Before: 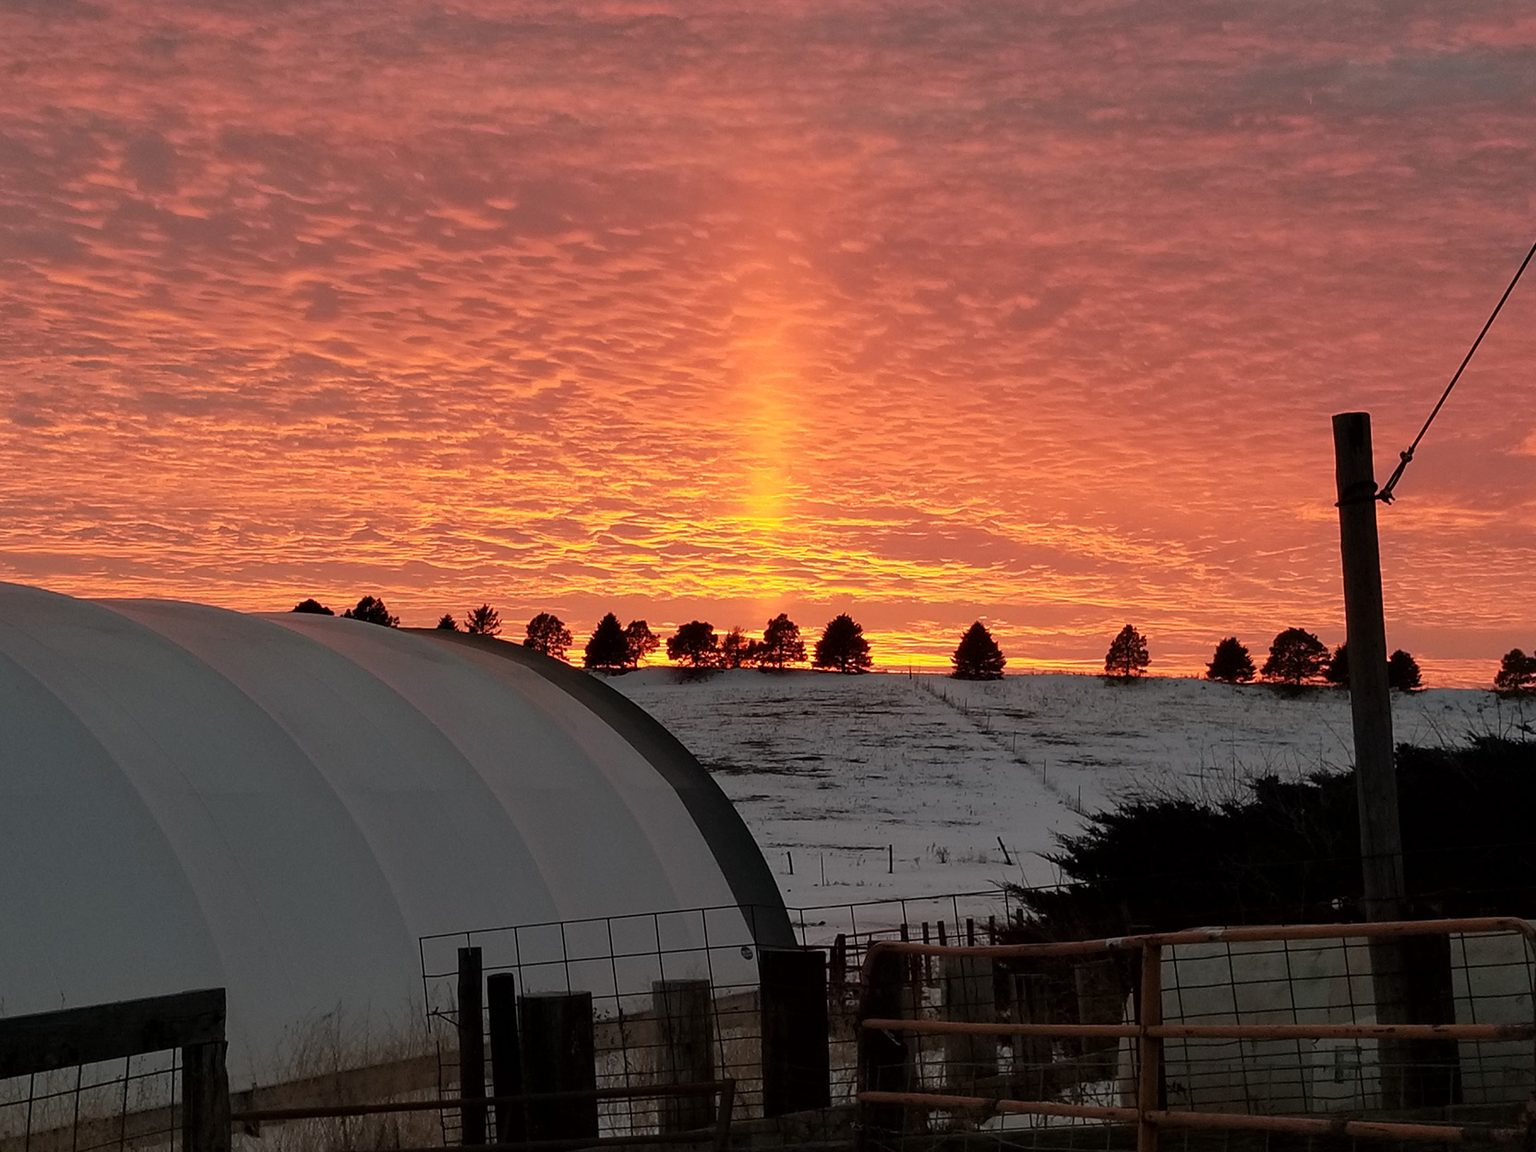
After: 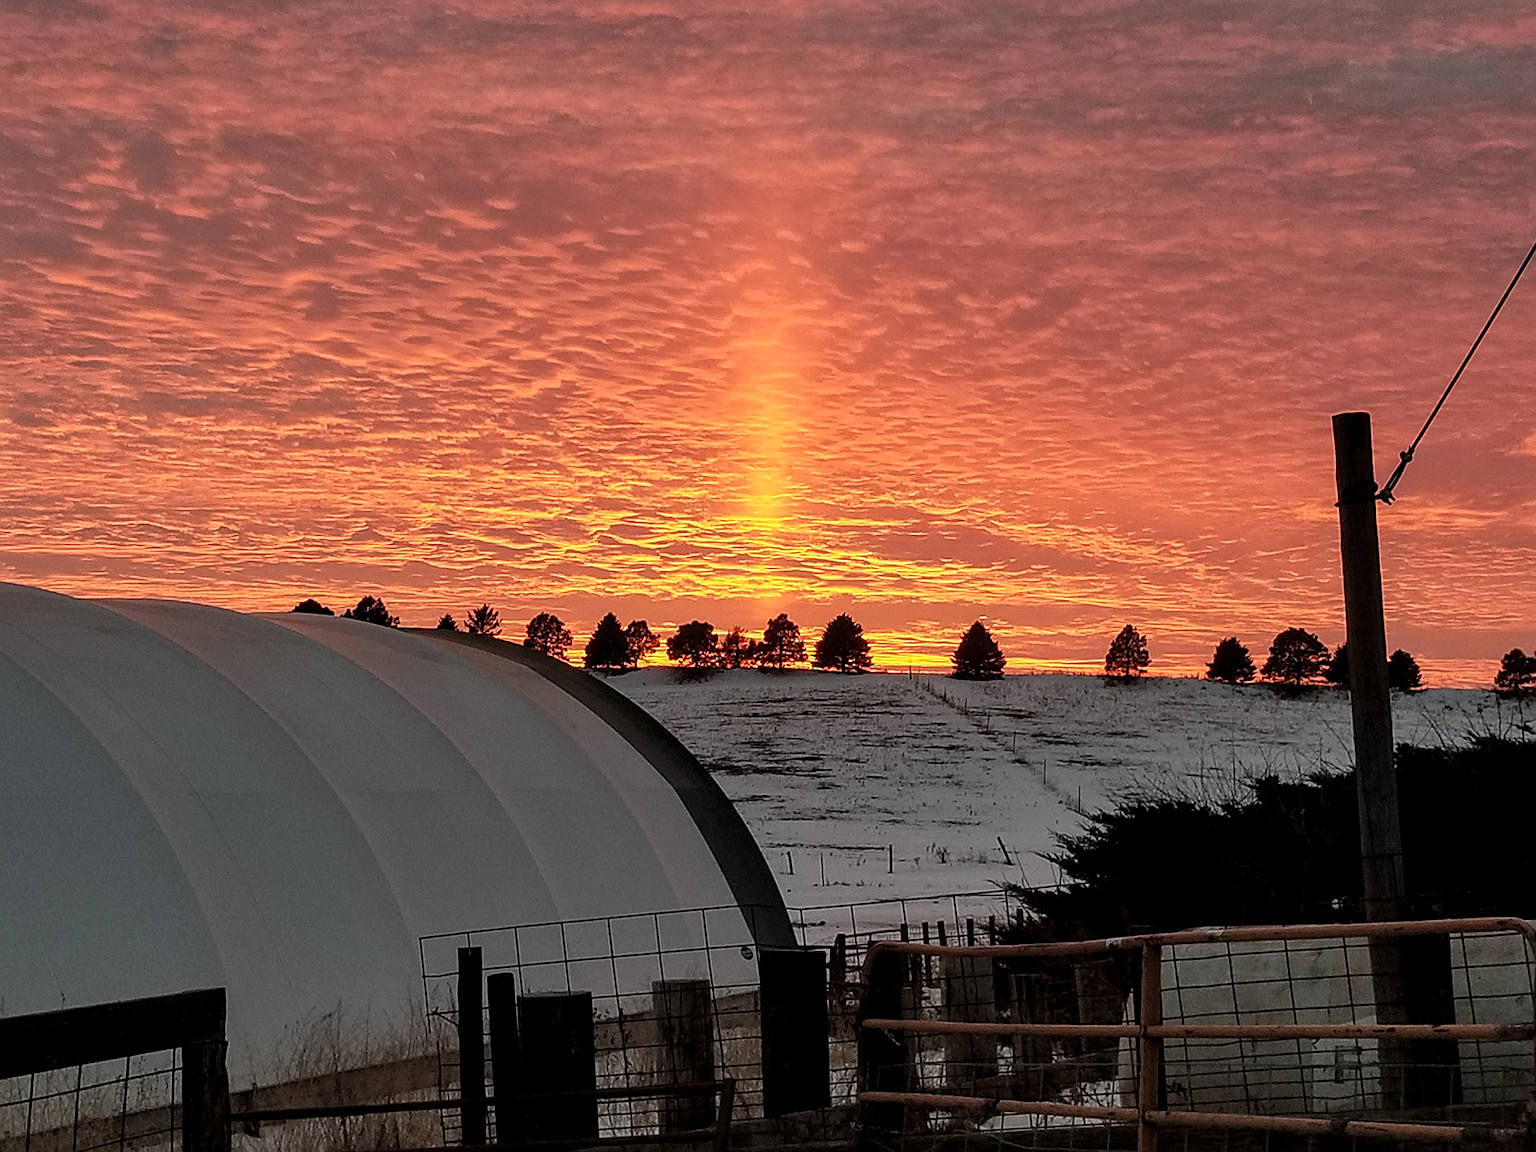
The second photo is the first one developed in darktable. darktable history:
sharpen: on, module defaults
local contrast: detail 130%
shadows and highlights: shadows 29.49, highlights -30.41, low approximation 0.01, soften with gaussian
